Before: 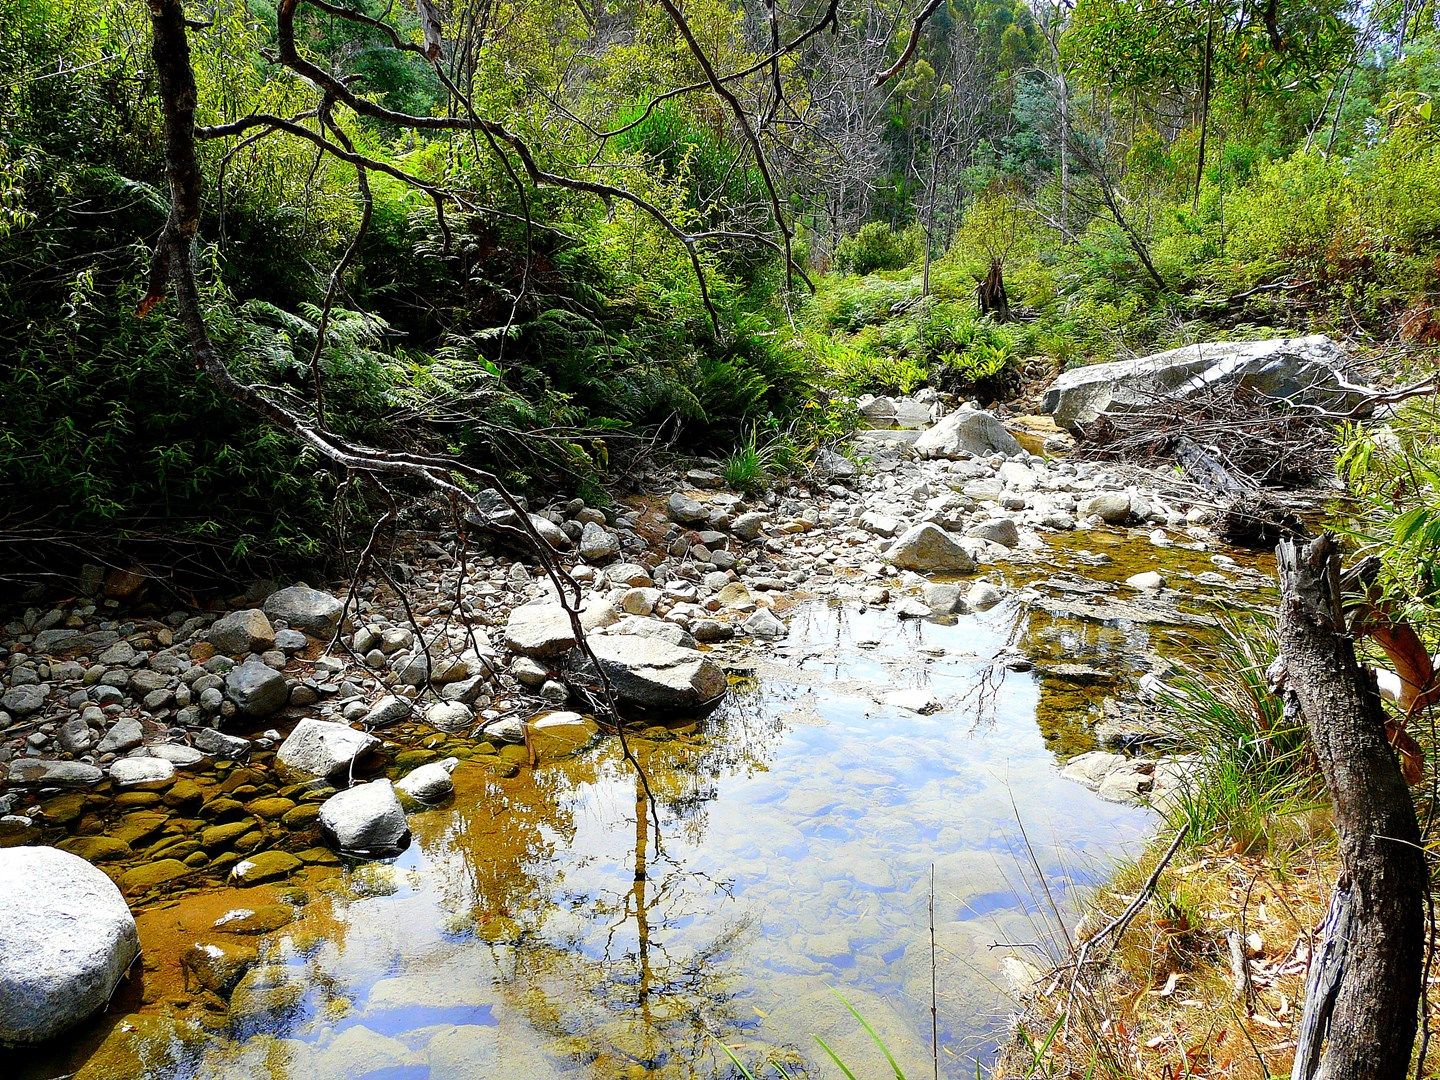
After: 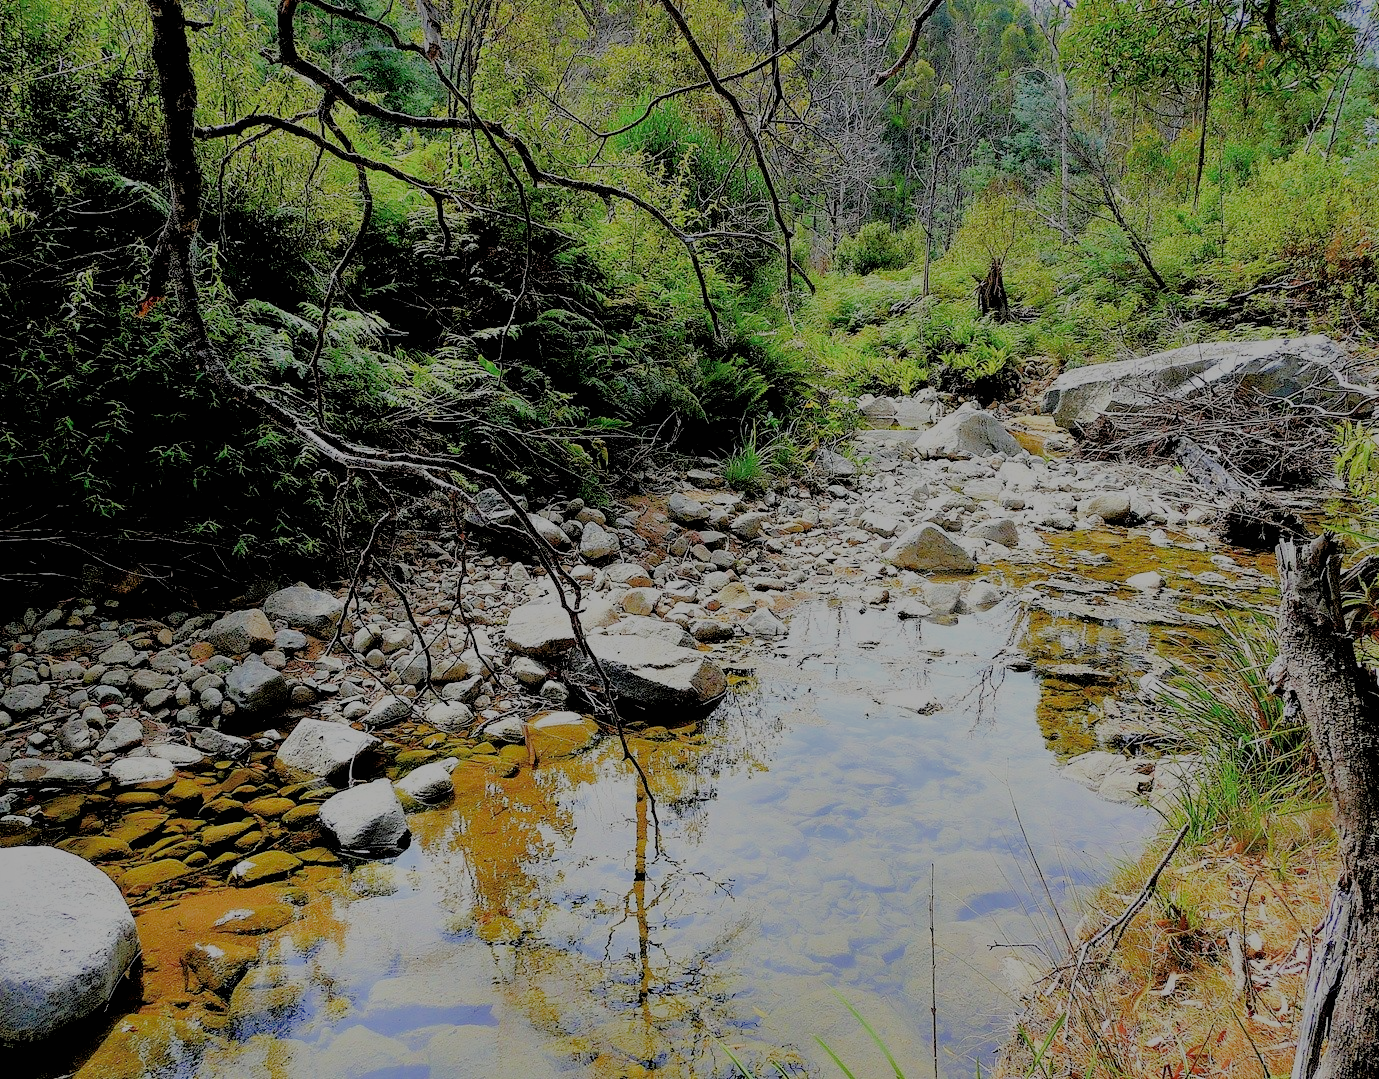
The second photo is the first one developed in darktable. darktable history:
shadows and highlights: on, module defaults
filmic rgb: black relative exposure -4.47 EV, white relative exposure 6.55 EV, hardness 1.86, contrast 0.506, iterations of high-quality reconstruction 0
crop: right 4.224%, bottom 0.025%
